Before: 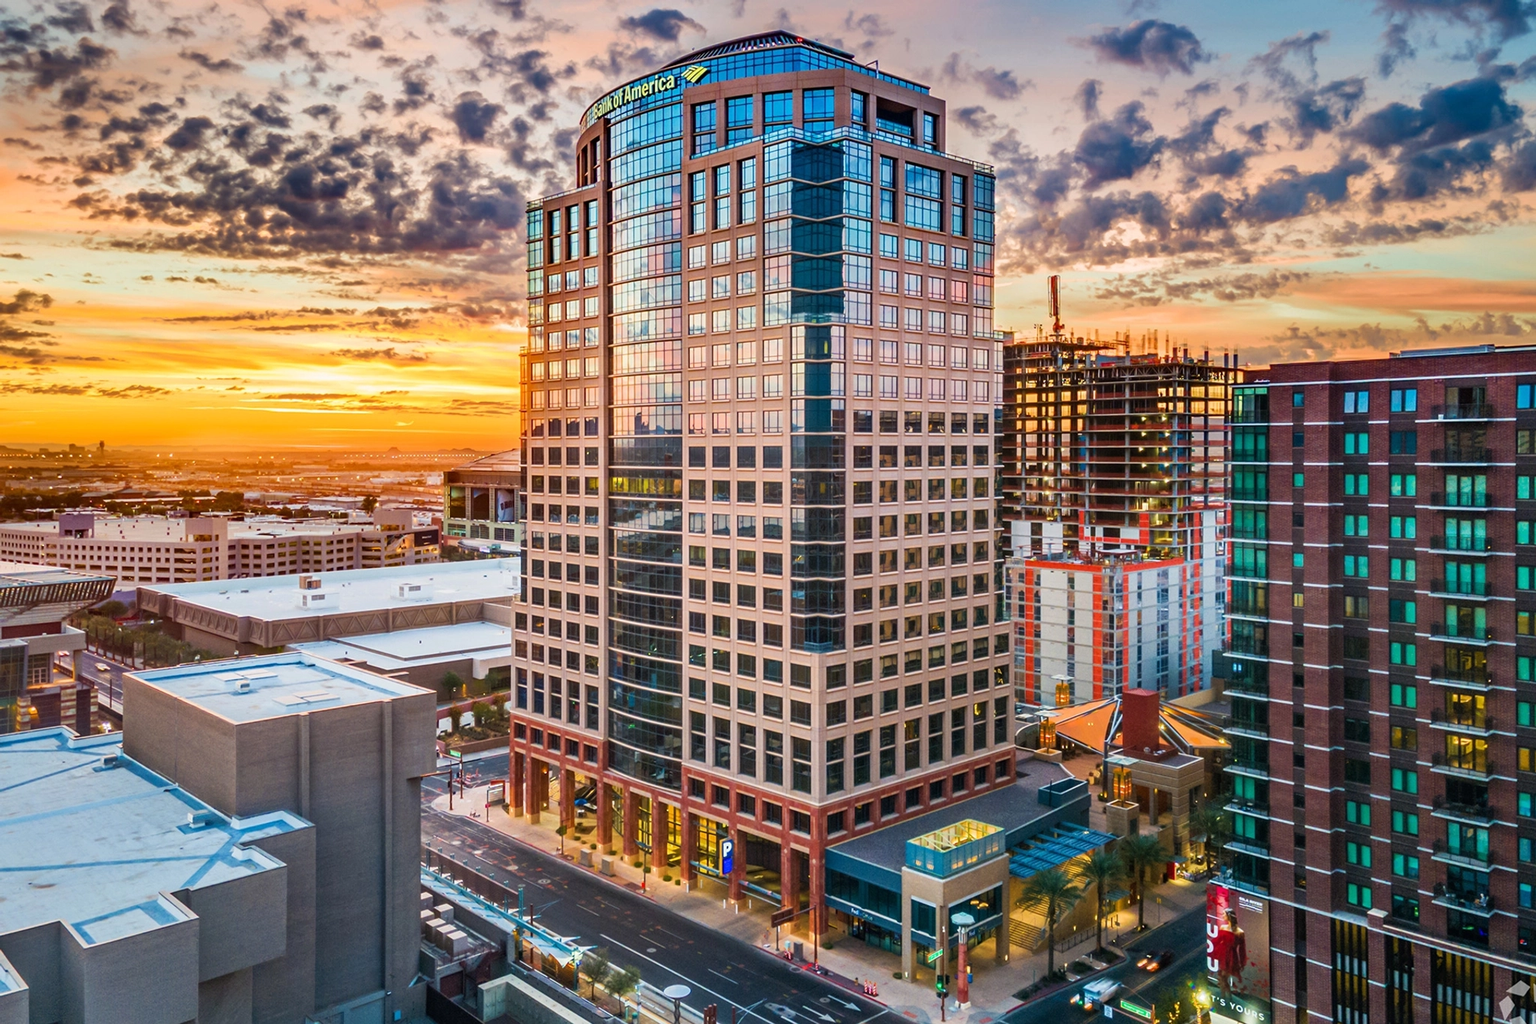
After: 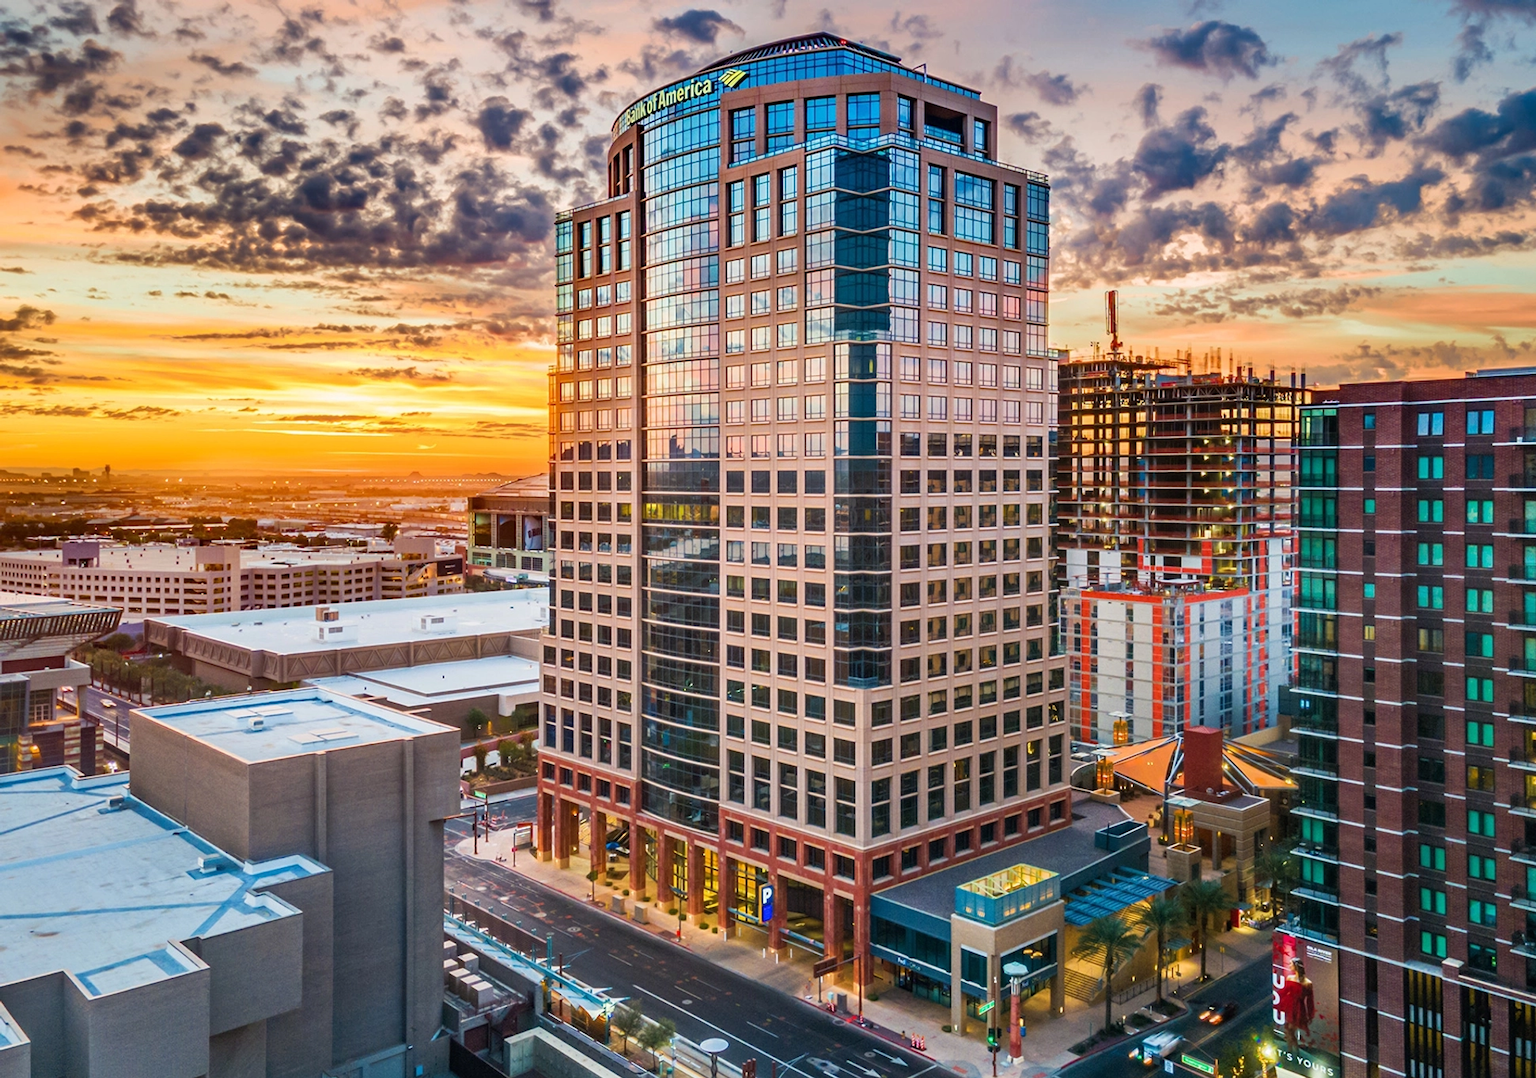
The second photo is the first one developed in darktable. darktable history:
crop and rotate: right 5.156%
